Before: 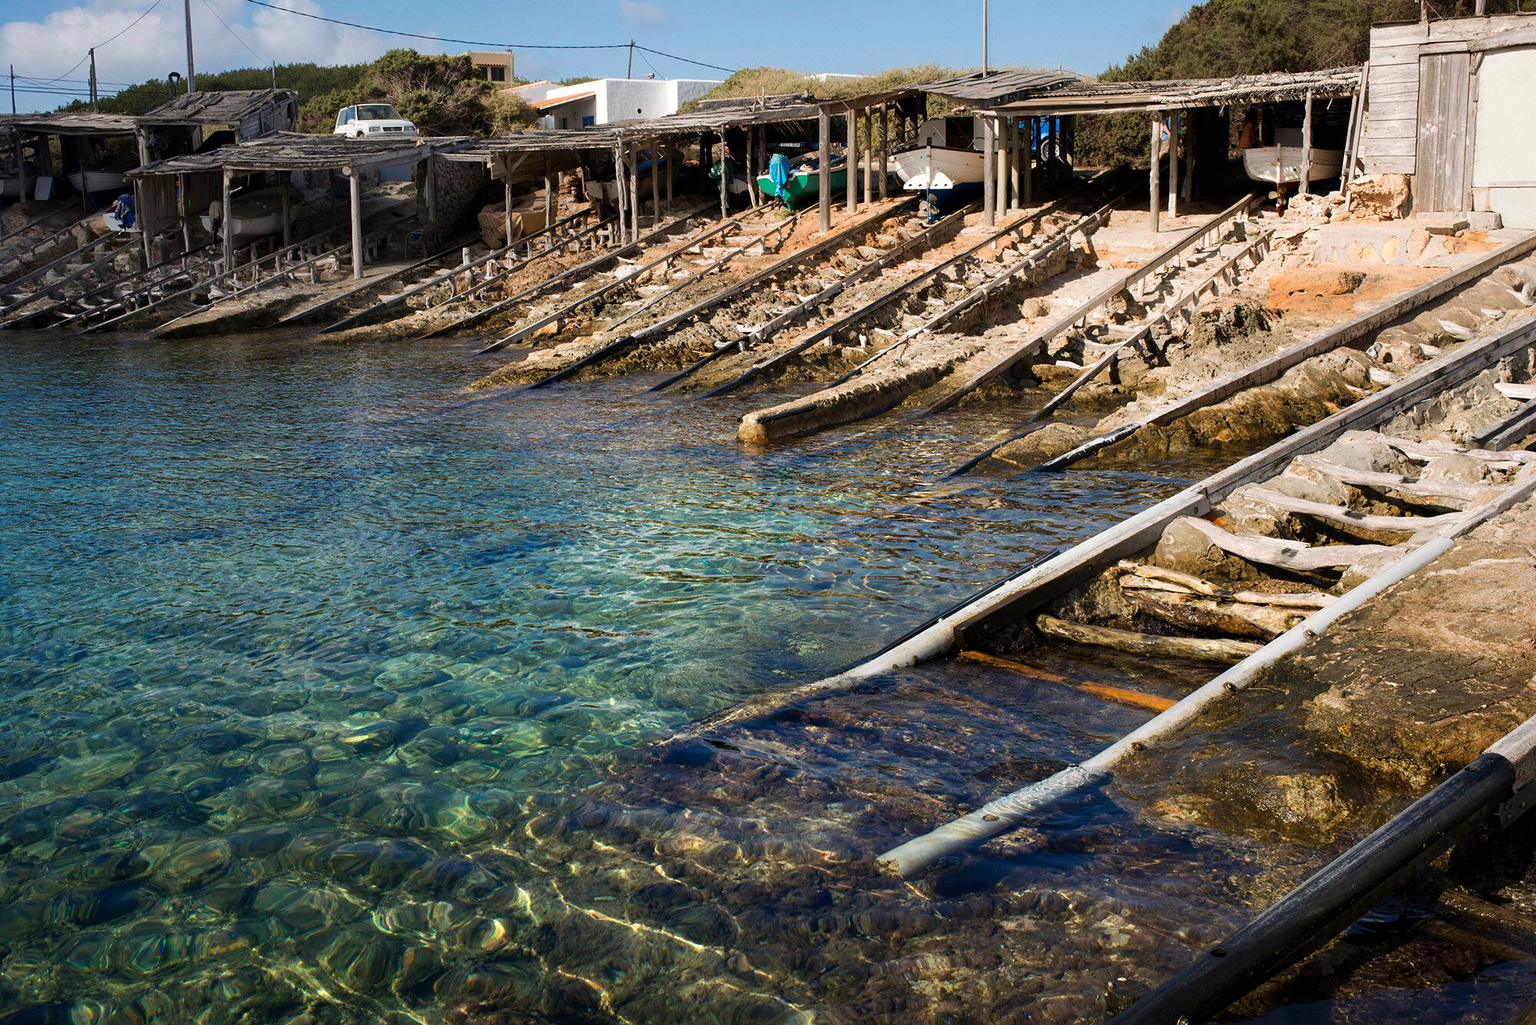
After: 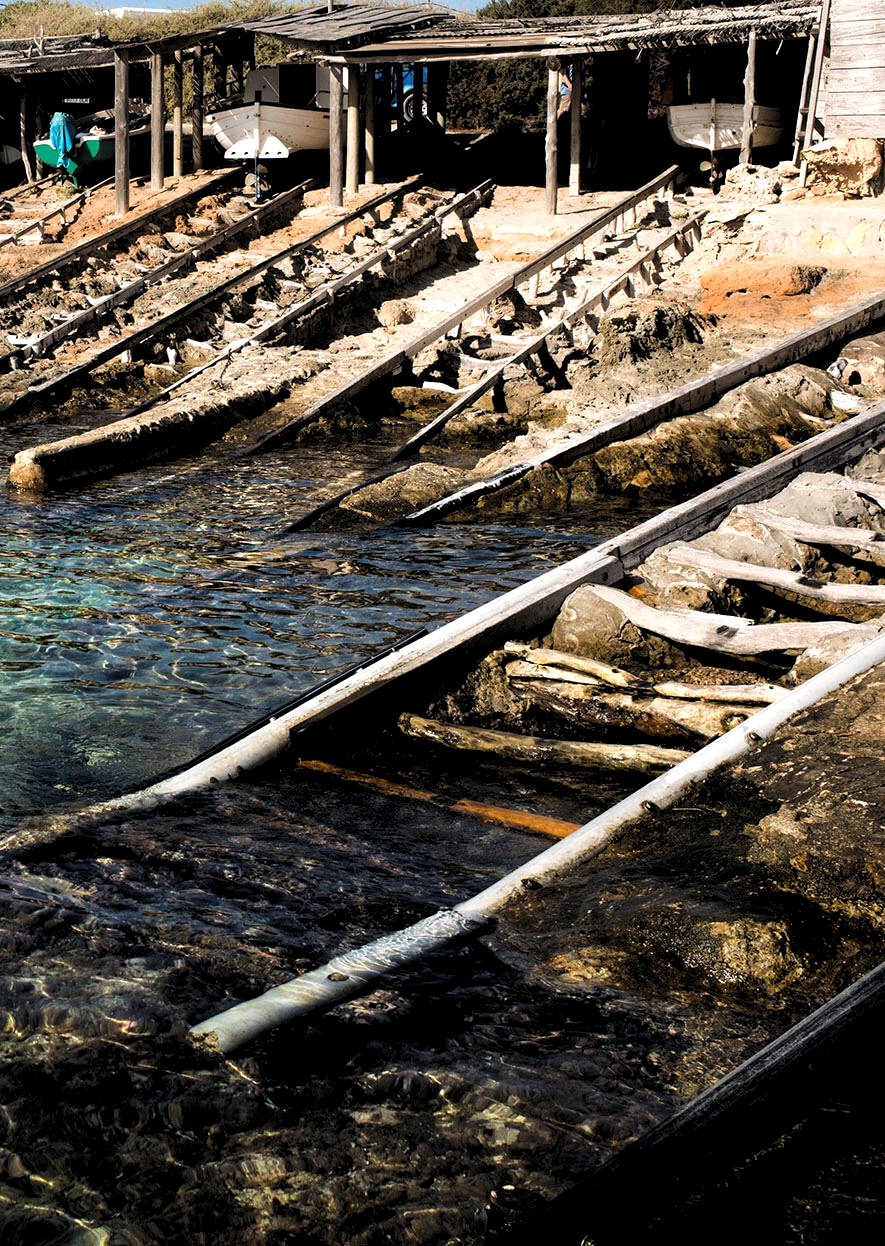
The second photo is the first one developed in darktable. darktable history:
crop: left 47.628%, top 6.643%, right 7.874%
levels: levels [0.182, 0.542, 0.902]
